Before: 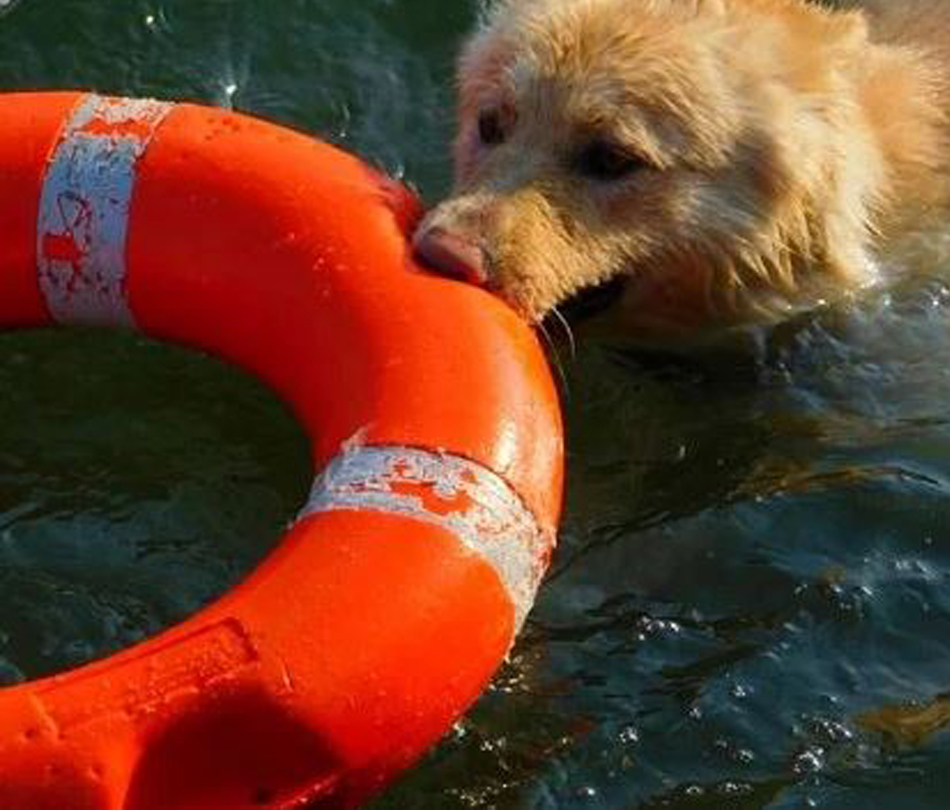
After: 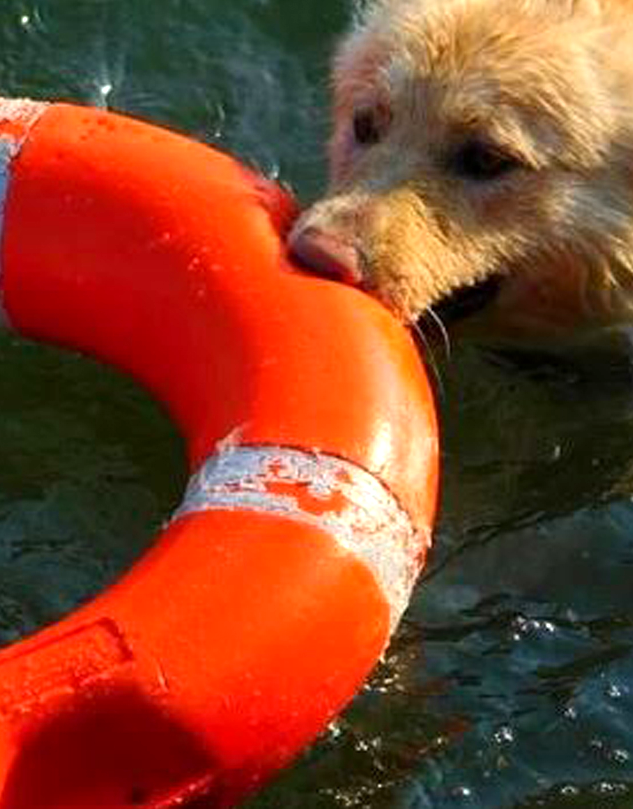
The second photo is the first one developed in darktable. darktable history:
crop and rotate: left 13.355%, right 19.983%
exposure: black level correction 0.001, exposure 0.499 EV, compensate exposure bias true, compensate highlight preservation false
